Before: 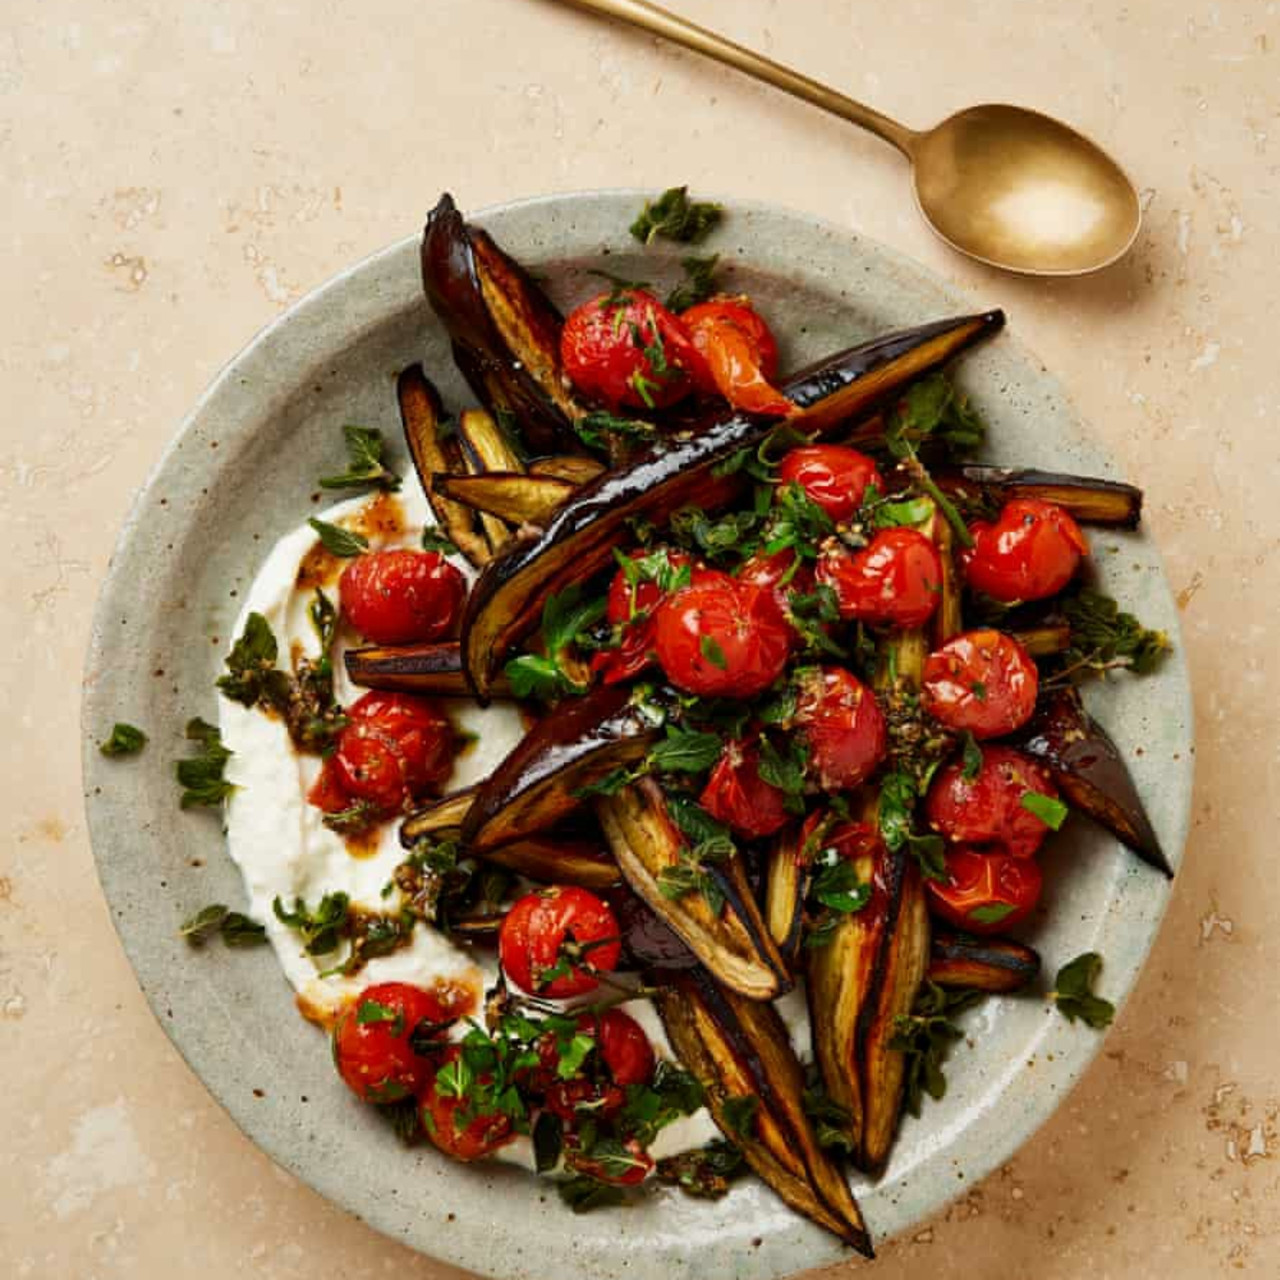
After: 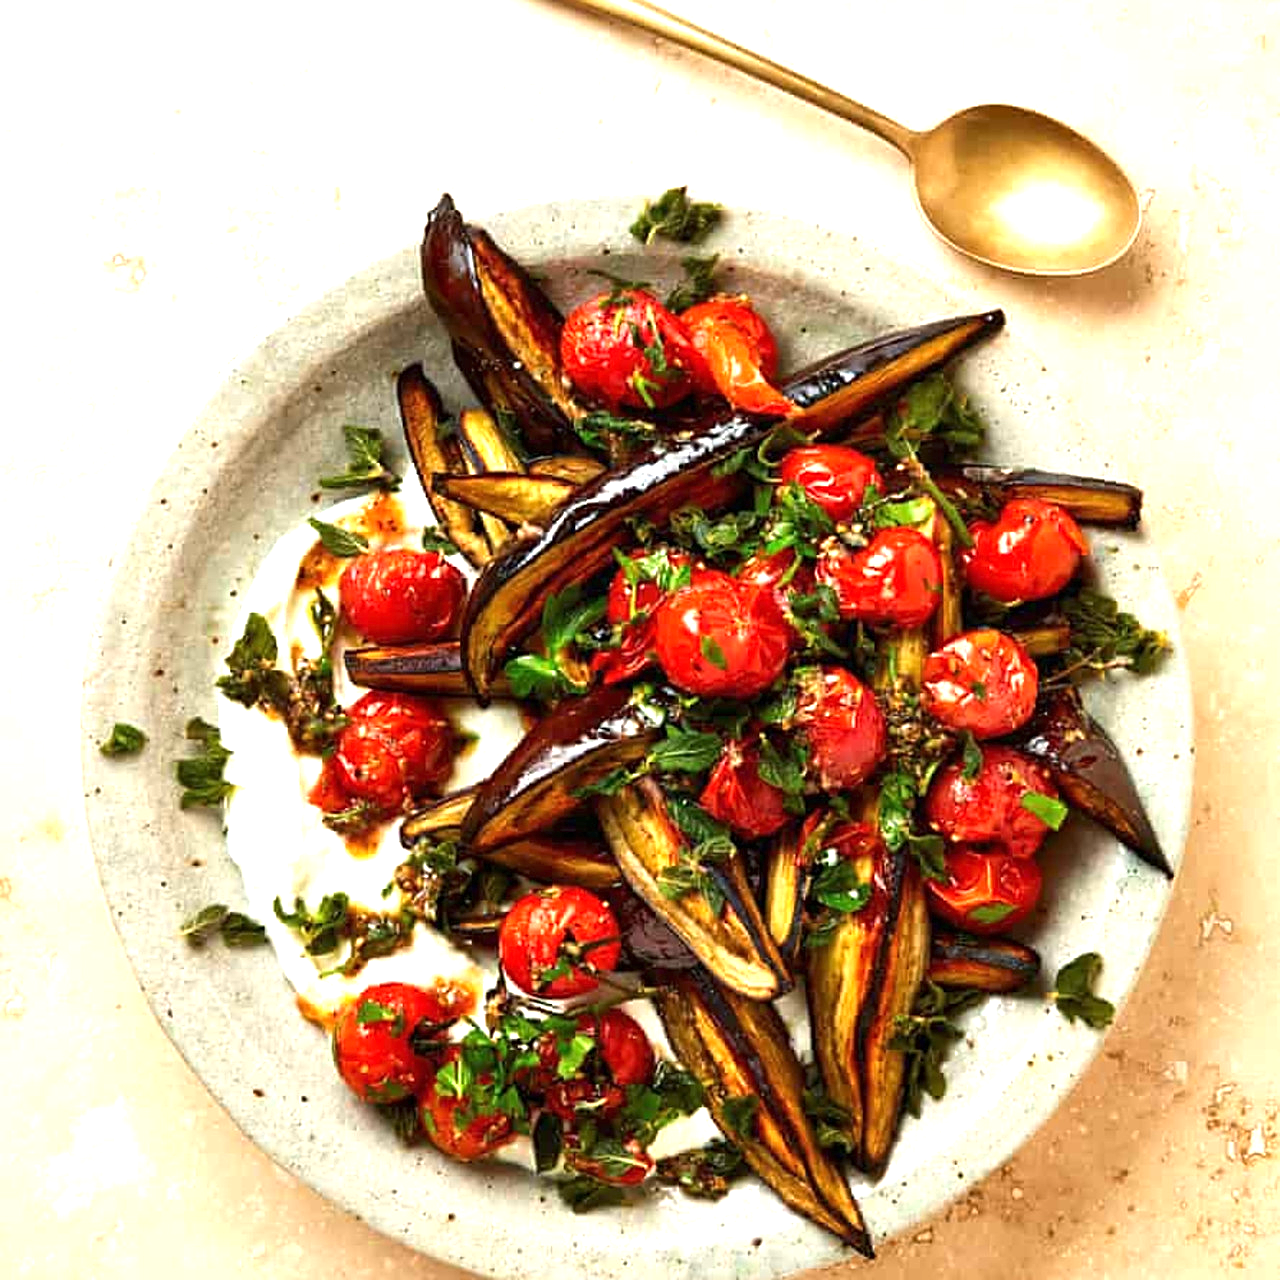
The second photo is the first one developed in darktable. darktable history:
exposure: black level correction 0, exposure 1.2 EV, compensate highlight preservation false
sharpen: on, module defaults
local contrast: mode bilateral grid, contrast 15, coarseness 36, detail 104%, midtone range 0.2
